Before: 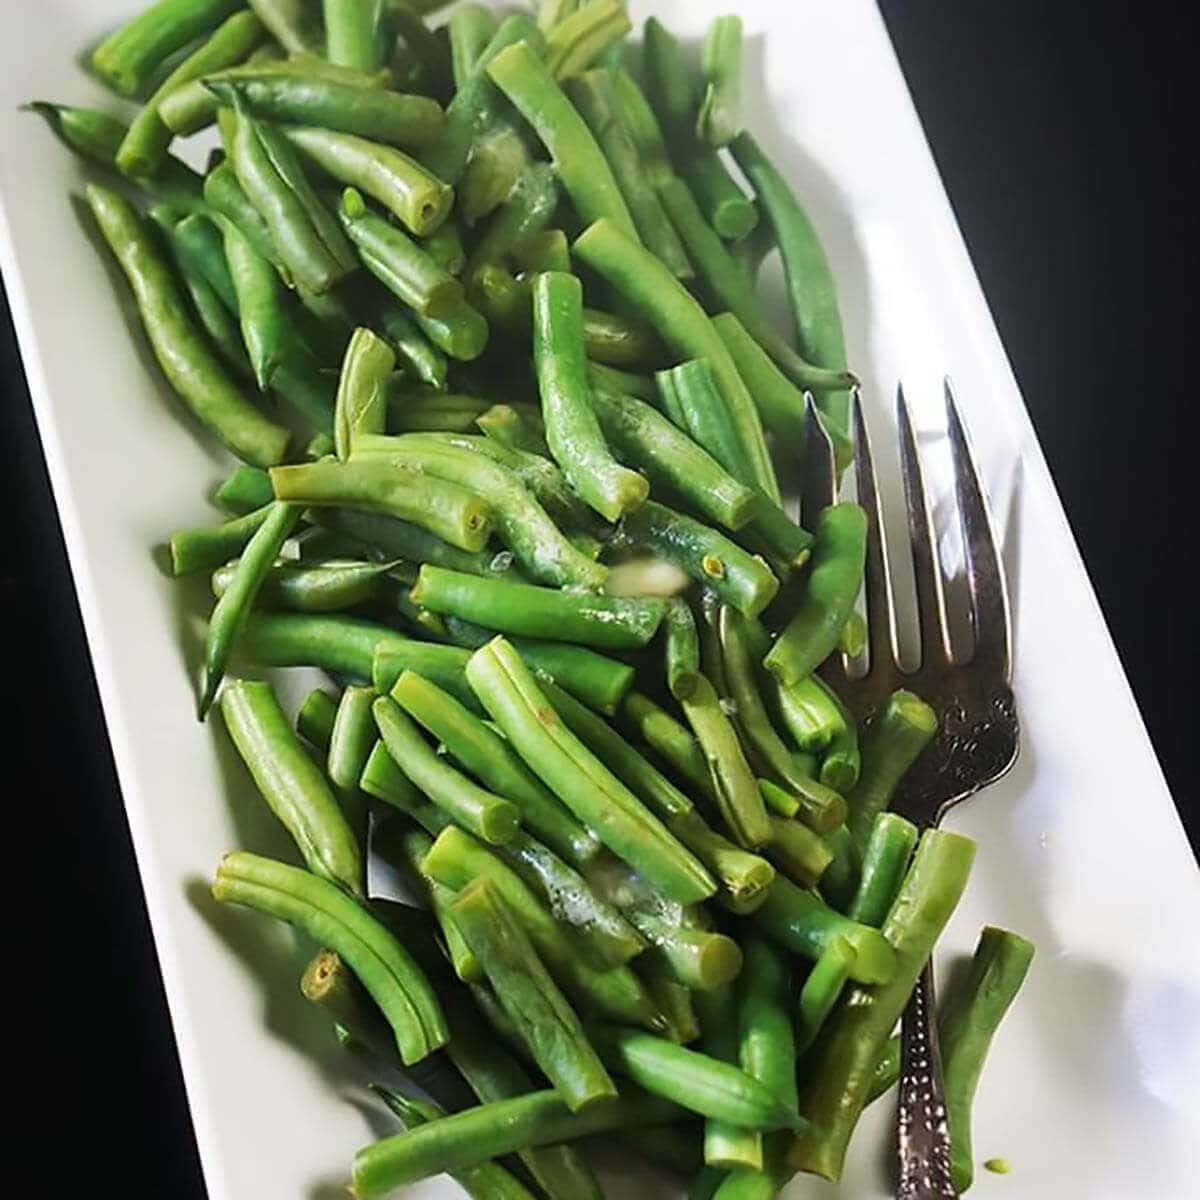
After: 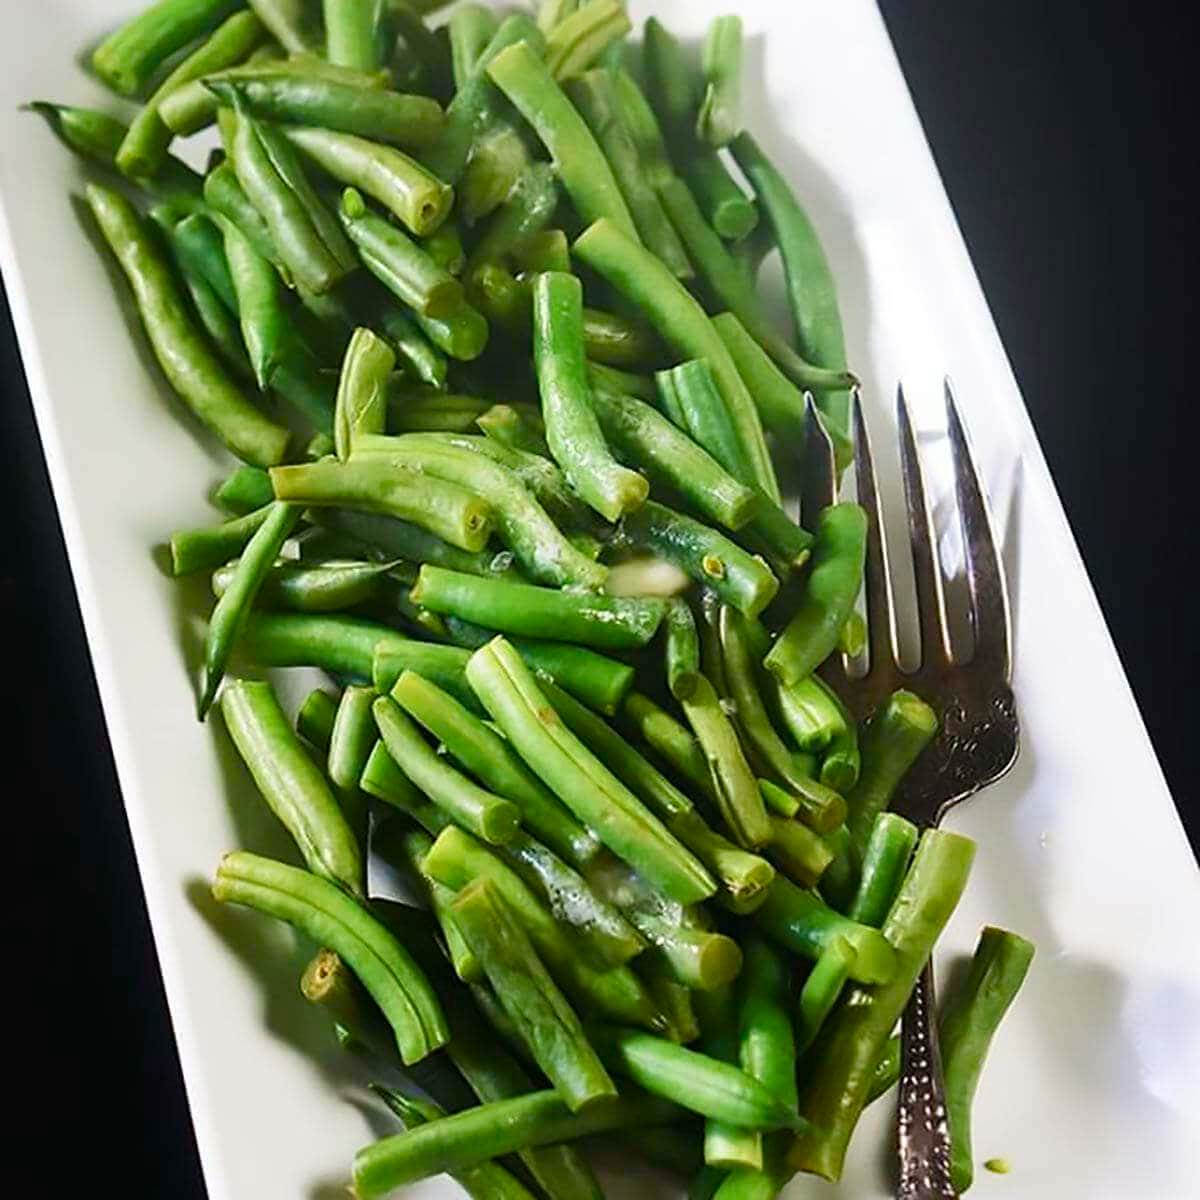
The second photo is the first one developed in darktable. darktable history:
color balance rgb: perceptual saturation grading › global saturation 20%, perceptual saturation grading › highlights -25%, perceptual saturation grading › shadows 25%
contrast brightness saturation: contrast 0.08, saturation 0.02
